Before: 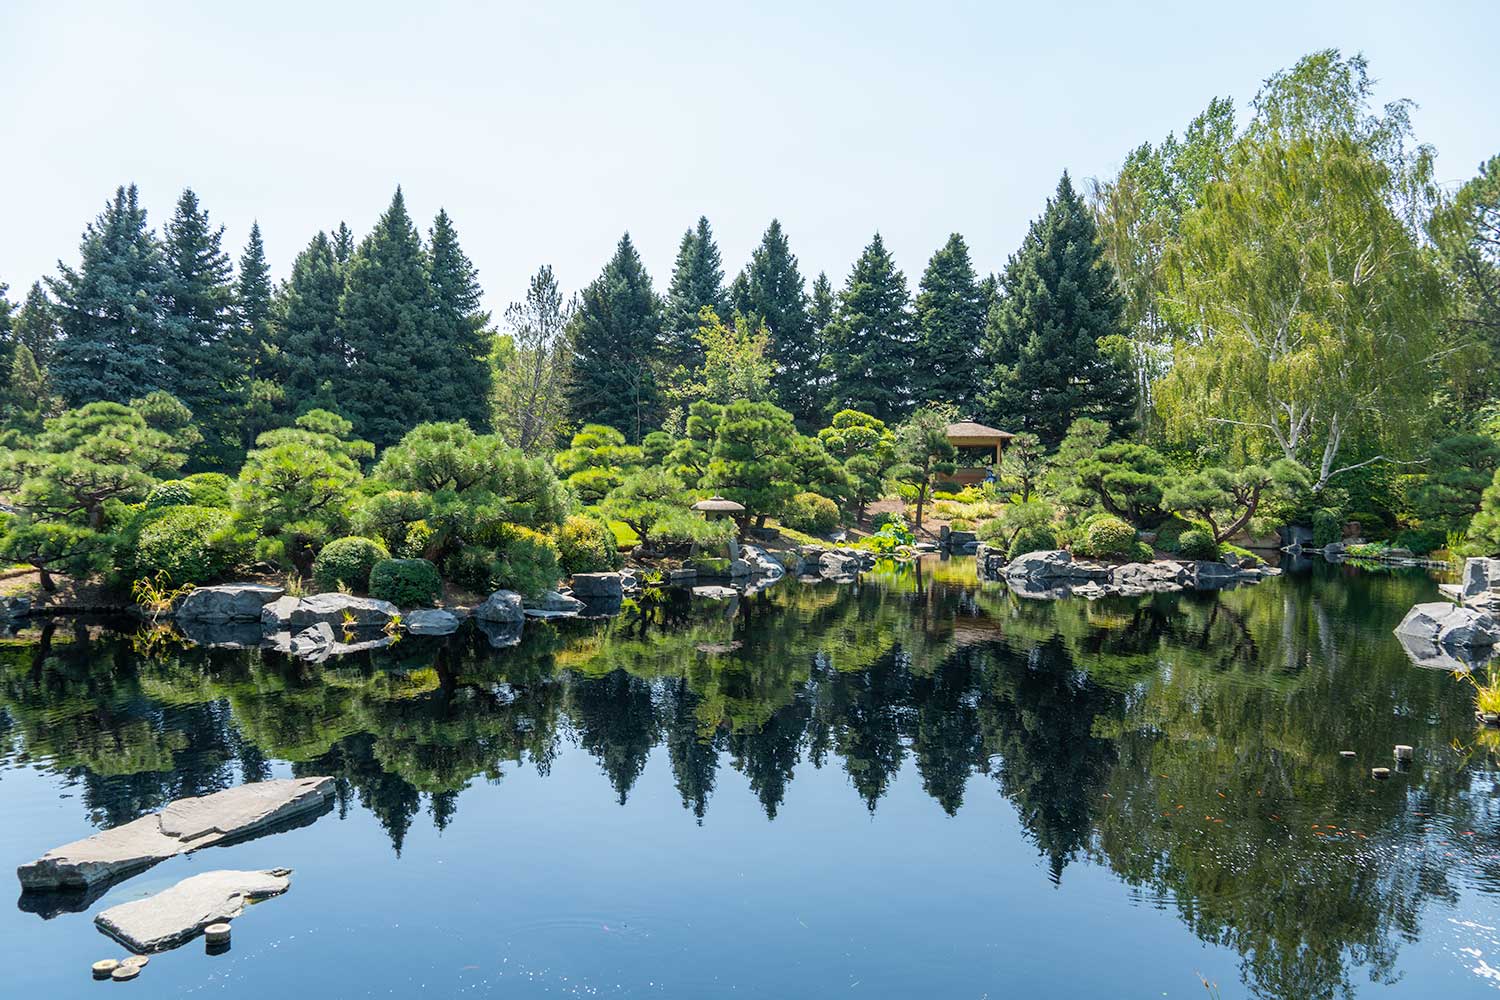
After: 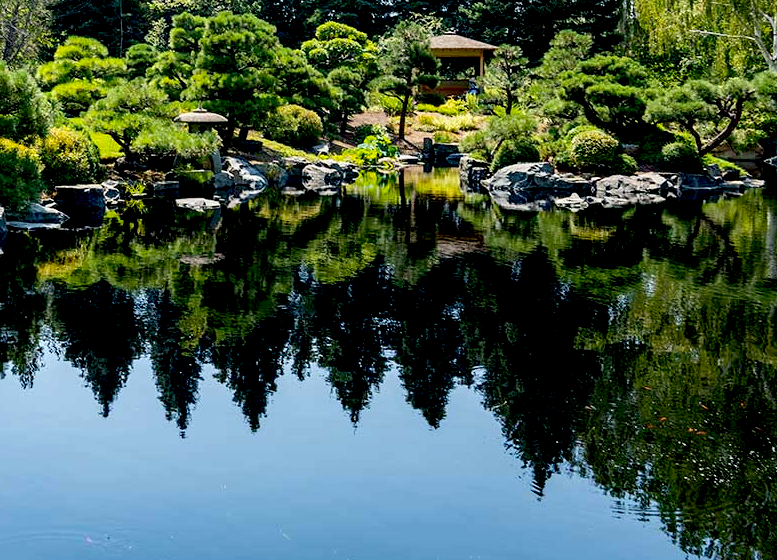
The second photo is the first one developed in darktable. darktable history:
exposure: black level correction 0.046, exposure -0.228 EV, compensate highlight preservation false
crop: left 34.479%, top 38.822%, right 13.718%, bottom 5.172%
tone equalizer: -8 EV -0.417 EV, -7 EV -0.389 EV, -6 EV -0.333 EV, -5 EV -0.222 EV, -3 EV 0.222 EV, -2 EV 0.333 EV, -1 EV 0.389 EV, +0 EV 0.417 EV, edges refinement/feathering 500, mask exposure compensation -1.57 EV, preserve details no
